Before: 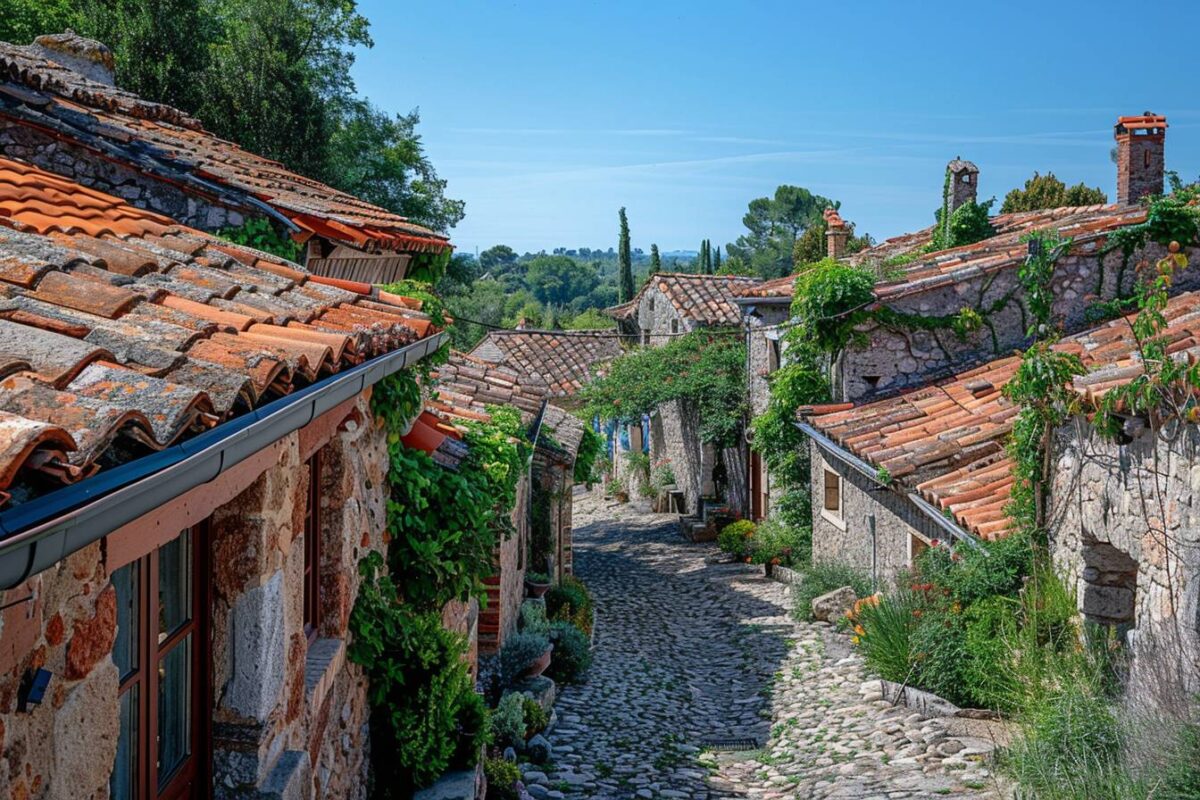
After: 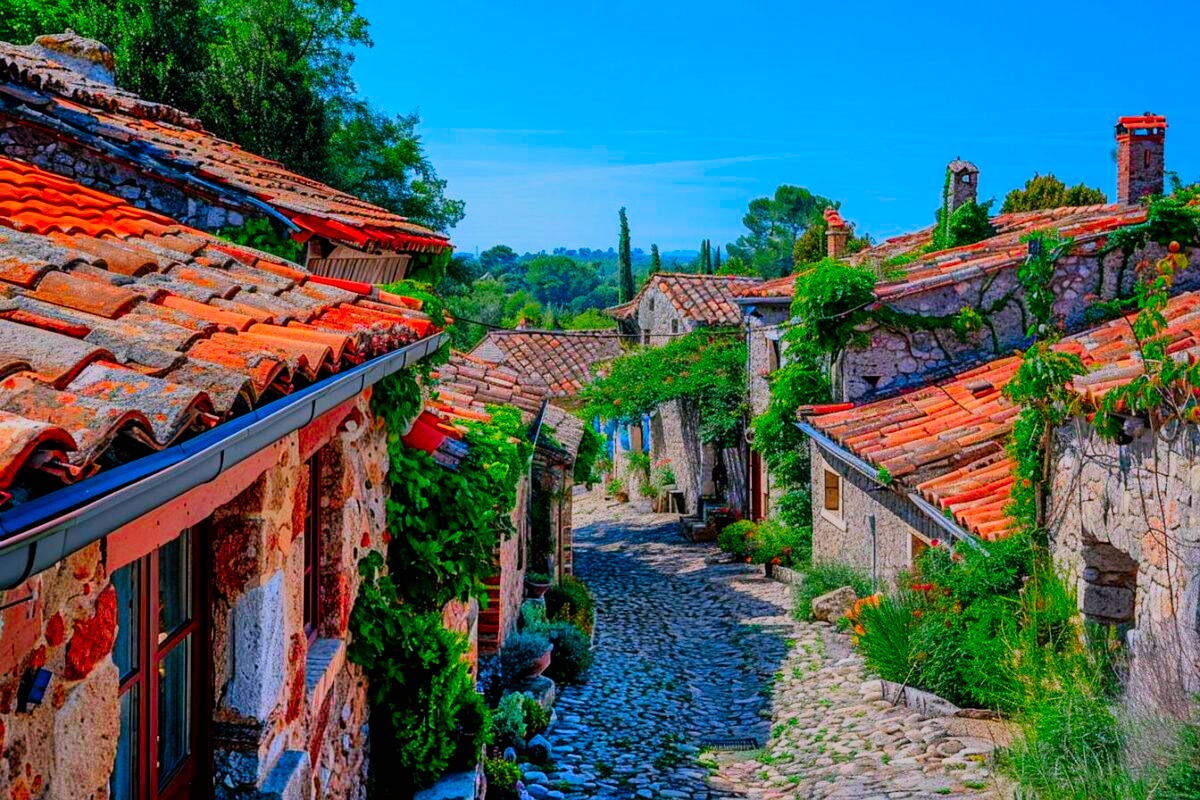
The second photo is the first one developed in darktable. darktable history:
color correction: highlights a* 1.59, highlights b* -1.7, saturation 2.48
filmic rgb: black relative exposure -7.65 EV, white relative exposure 4.56 EV, hardness 3.61
shadows and highlights: soften with gaussian
